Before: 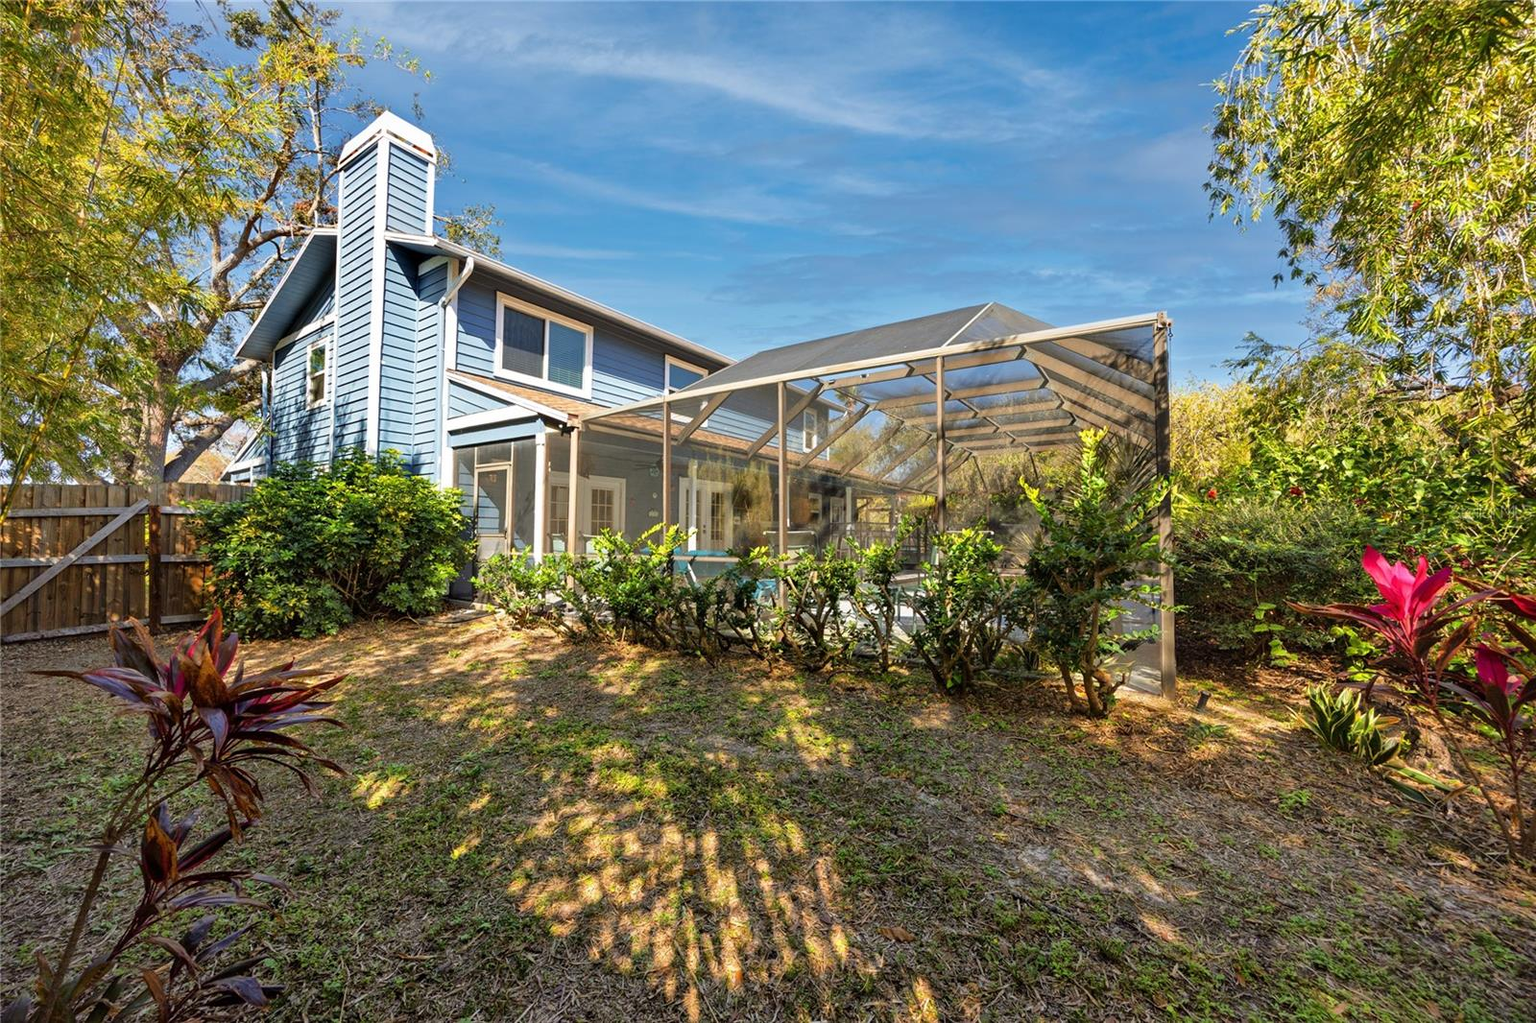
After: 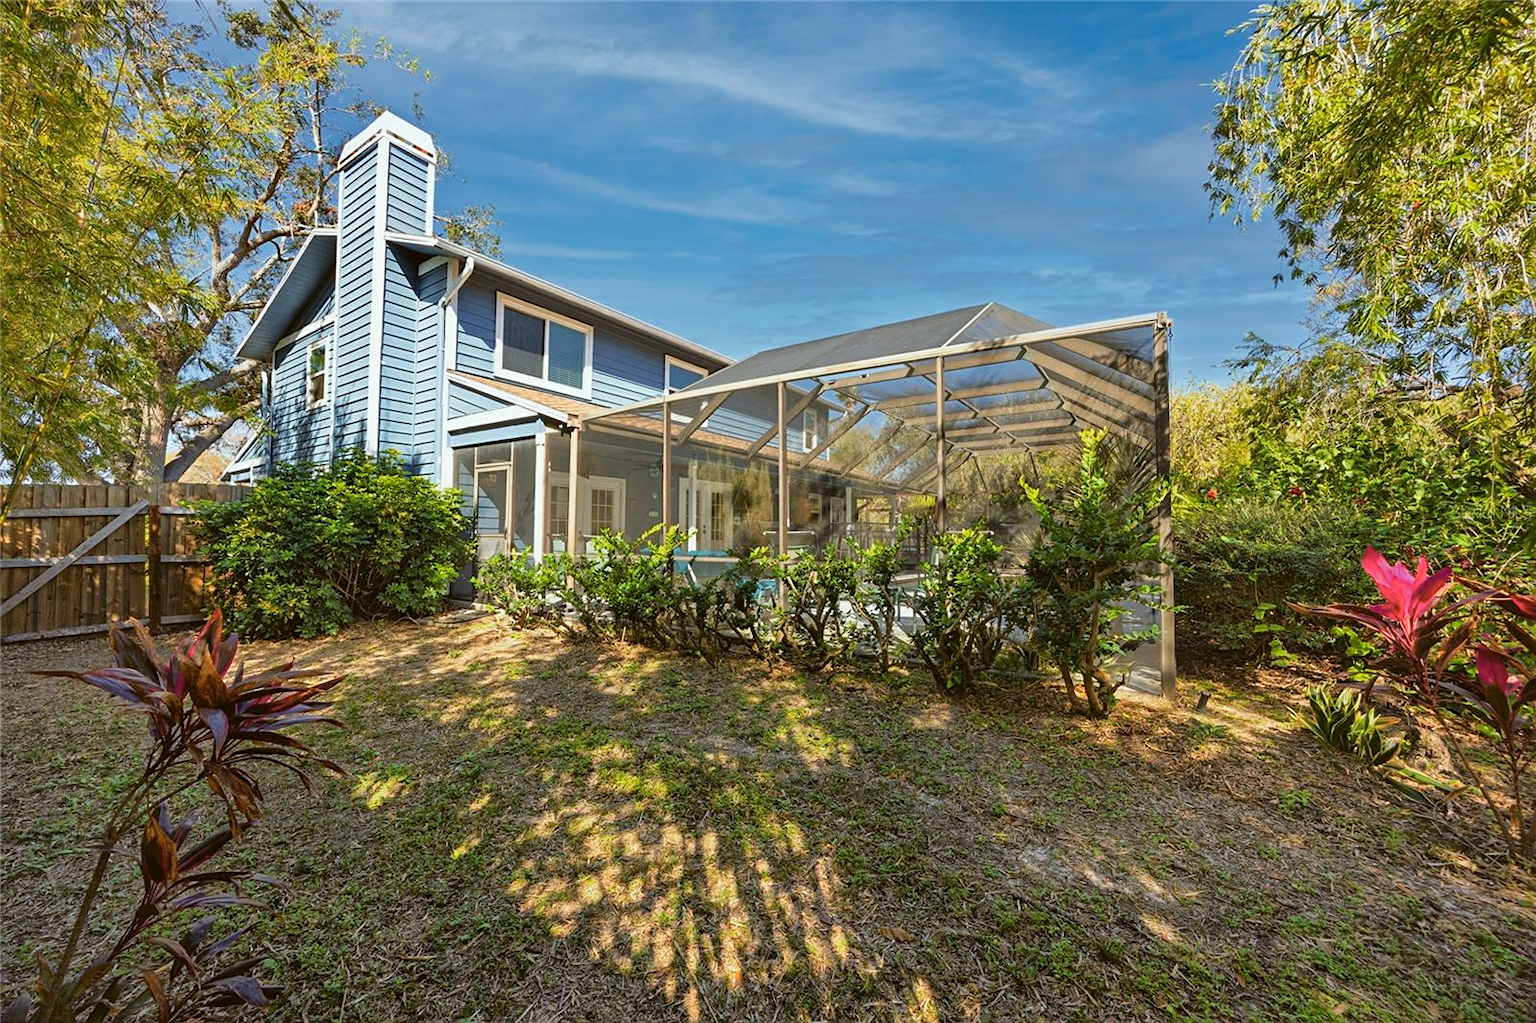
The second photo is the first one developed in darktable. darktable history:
color zones: curves: ch0 [(0, 0.465) (0.092, 0.596) (0.289, 0.464) (0.429, 0.453) (0.571, 0.464) (0.714, 0.455) (0.857, 0.462) (1, 0.465)]
color balance: lift [1.004, 1.002, 1.002, 0.998], gamma [1, 1.007, 1.002, 0.993], gain [1, 0.977, 1.013, 1.023], contrast -3.64%
sharpen: amount 0.2
